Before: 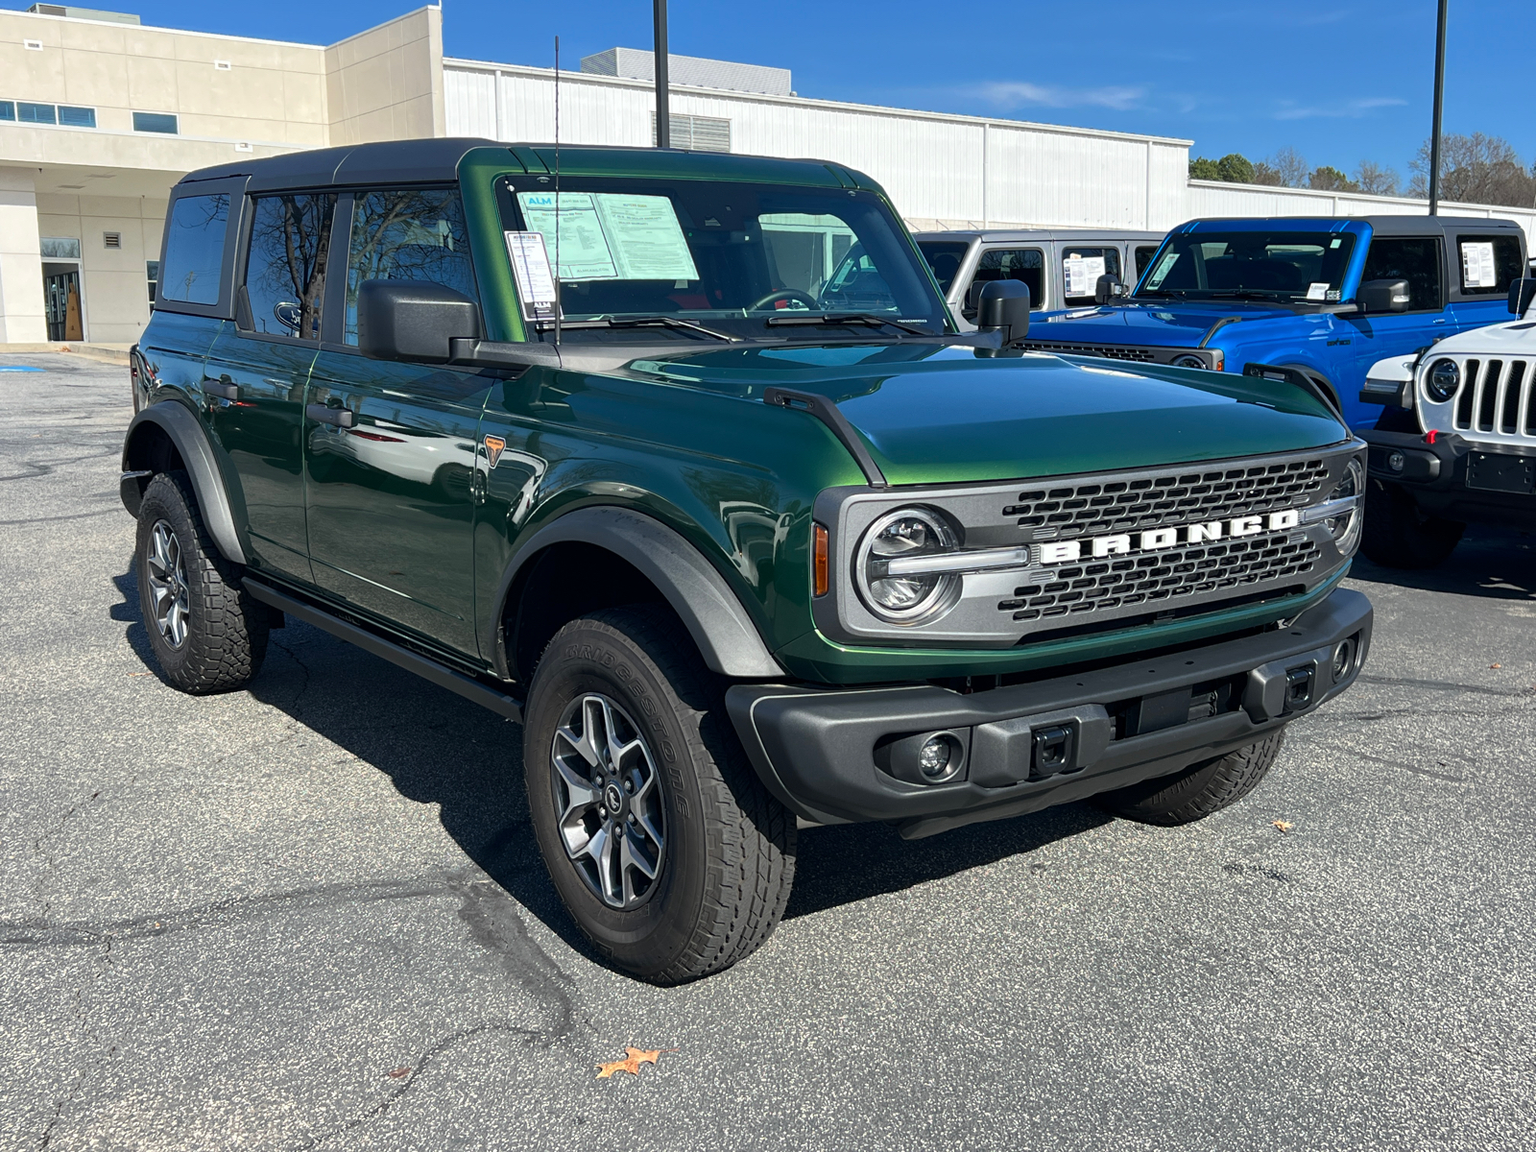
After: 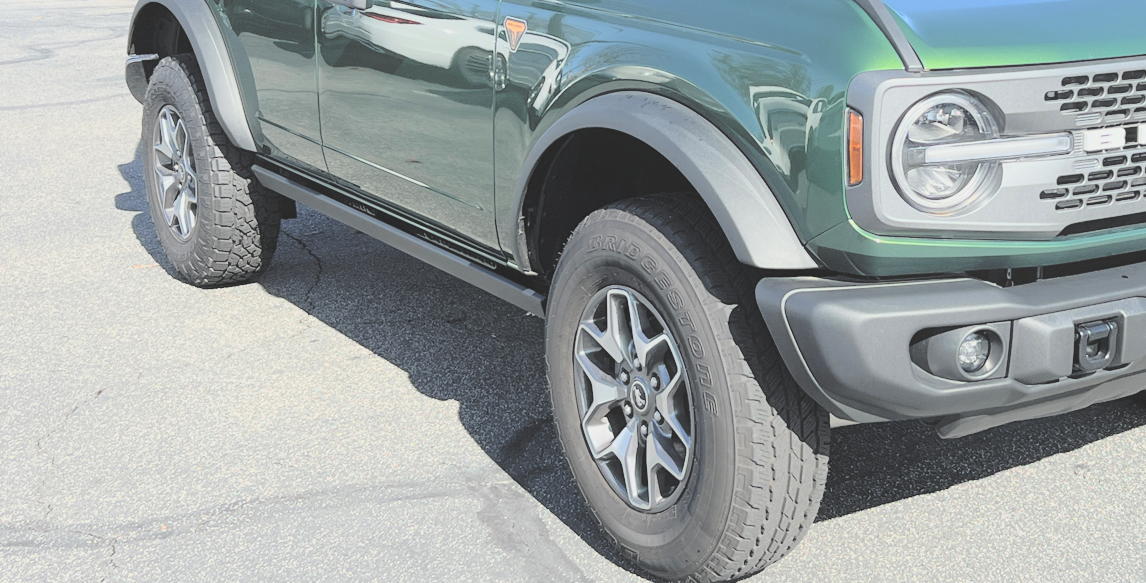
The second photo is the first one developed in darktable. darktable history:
contrast equalizer: y [[0.6 ×6], [0.55 ×6], [0 ×6], [0 ×6], [0 ×6]], mix -0.293
contrast brightness saturation: brightness 0.986
crop: top 36.394%, right 28.314%, bottom 14.96%
filmic rgb: black relative exposure -7.98 EV, white relative exposure 3.97 EV, hardness 4.11, contrast 0.989, enable highlight reconstruction true
